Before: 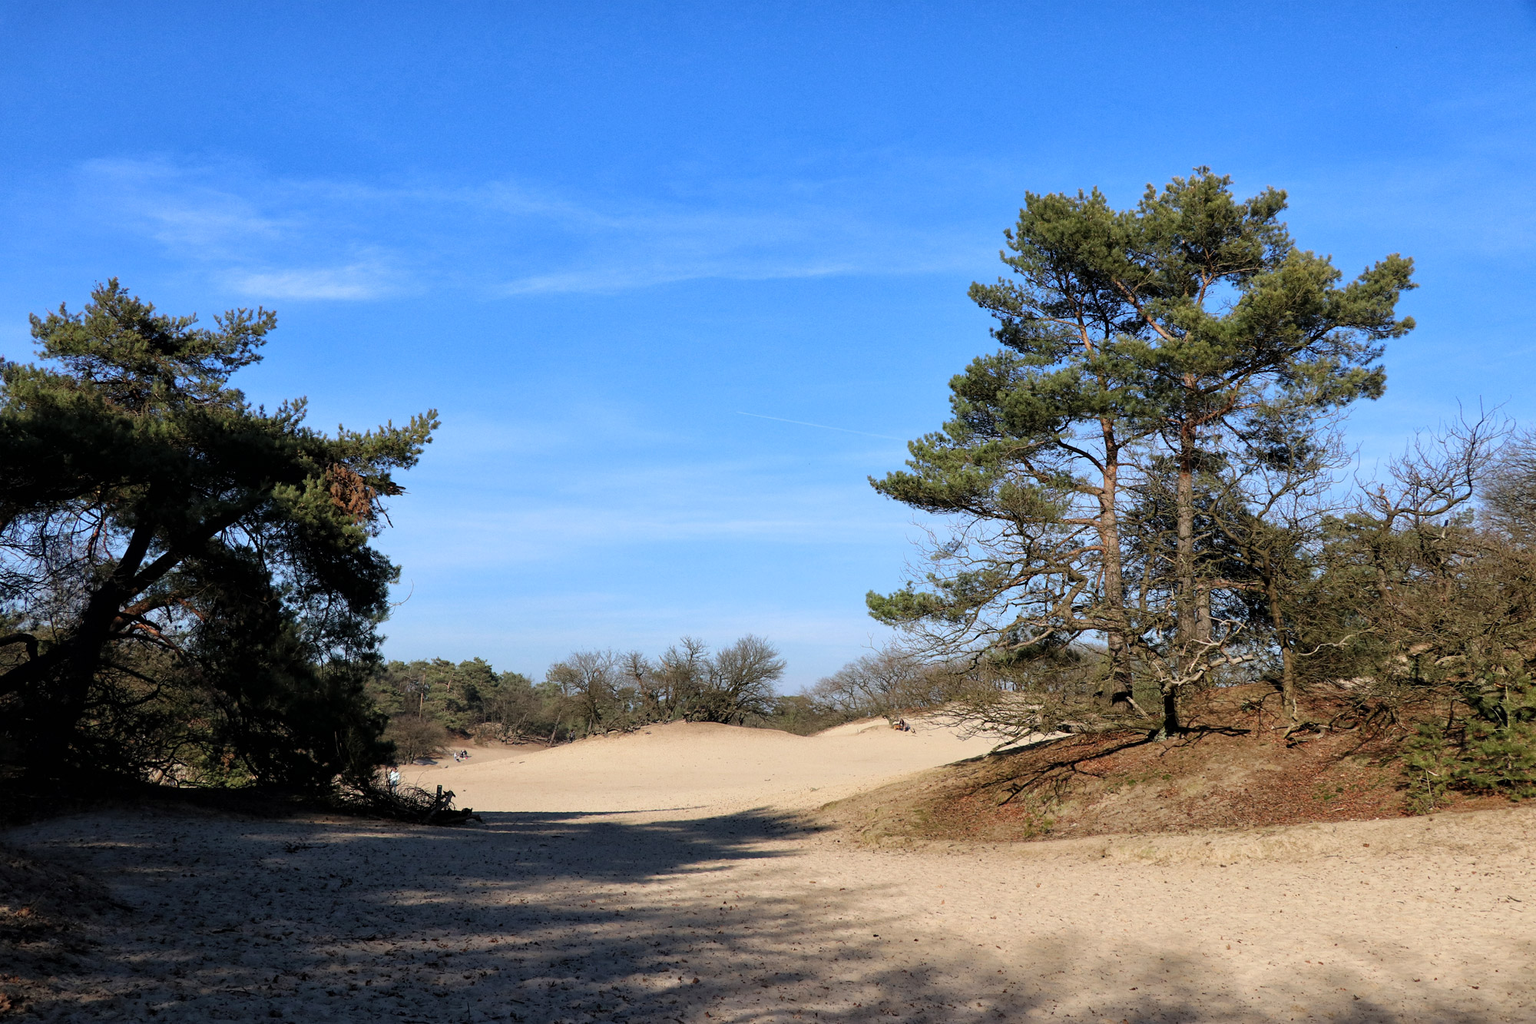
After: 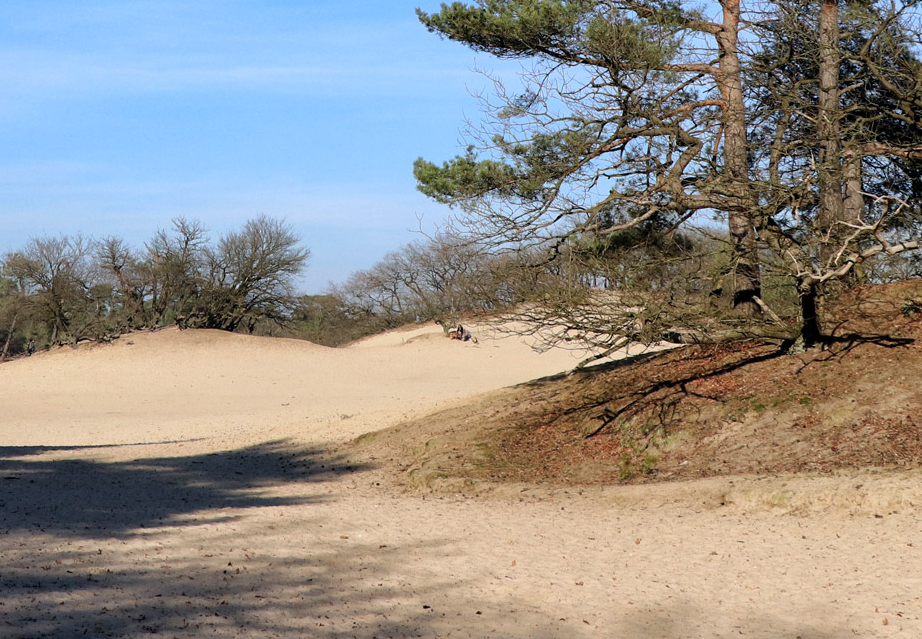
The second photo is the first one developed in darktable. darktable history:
crop: left 35.718%, top 45.902%, right 18.164%, bottom 6.146%
